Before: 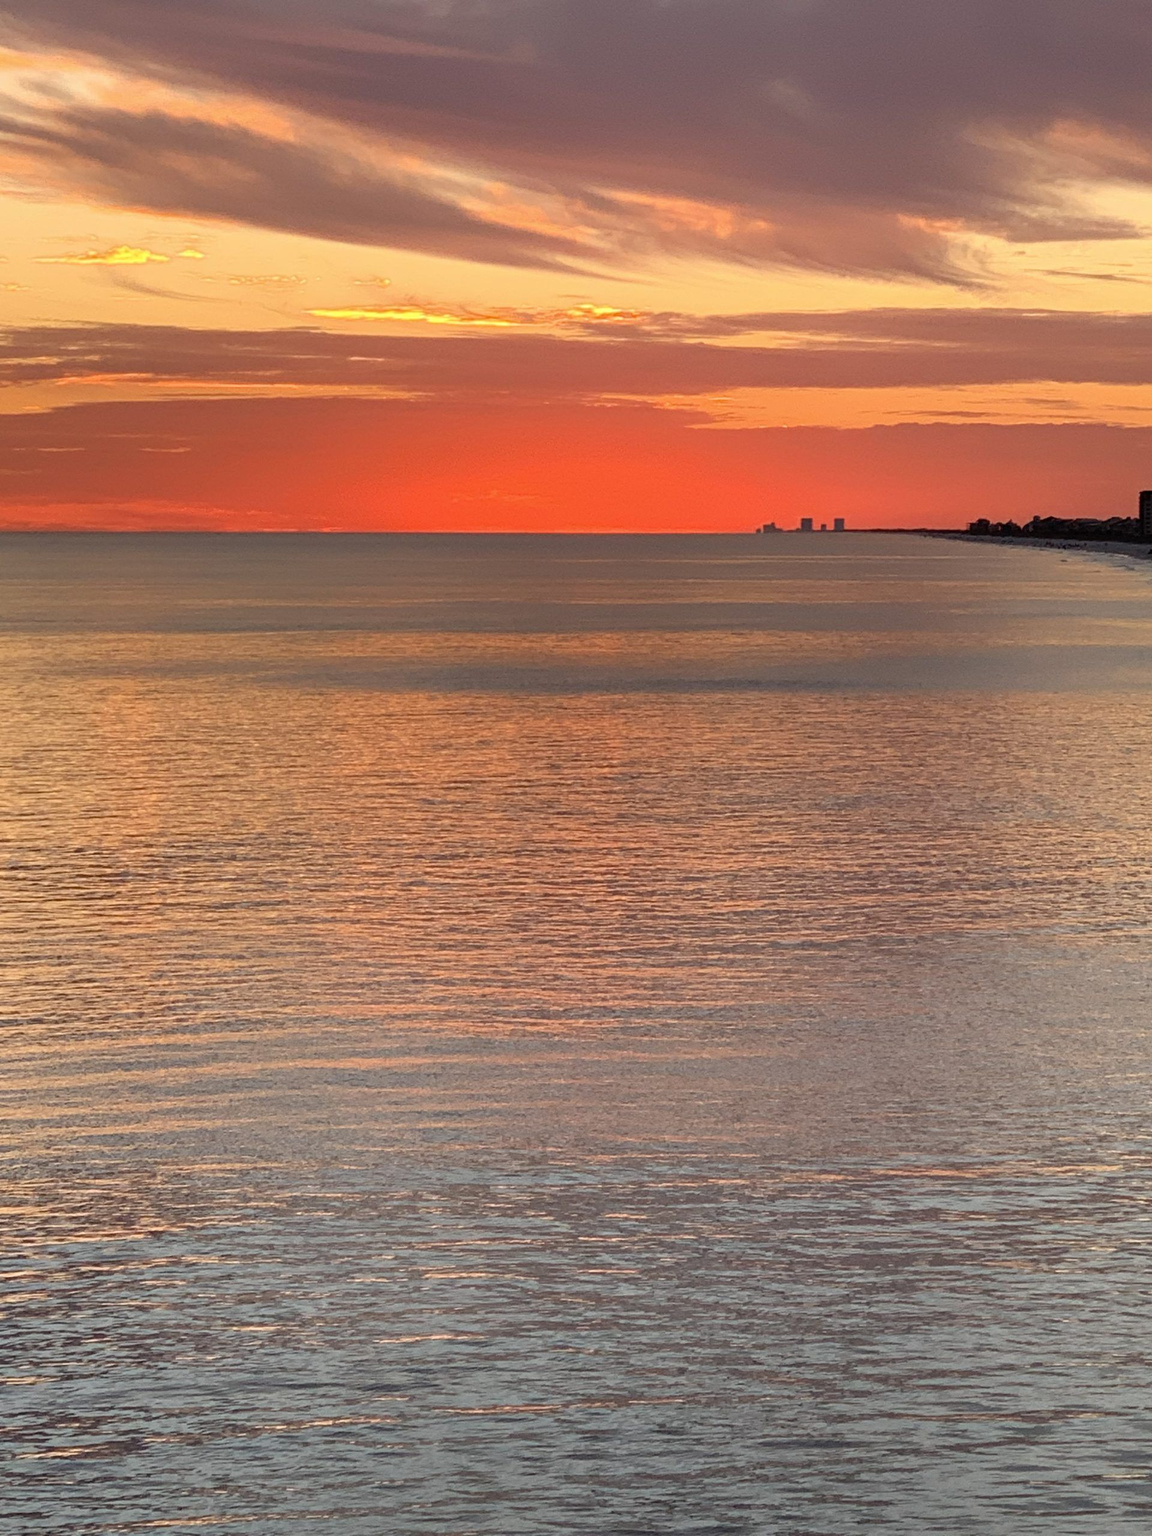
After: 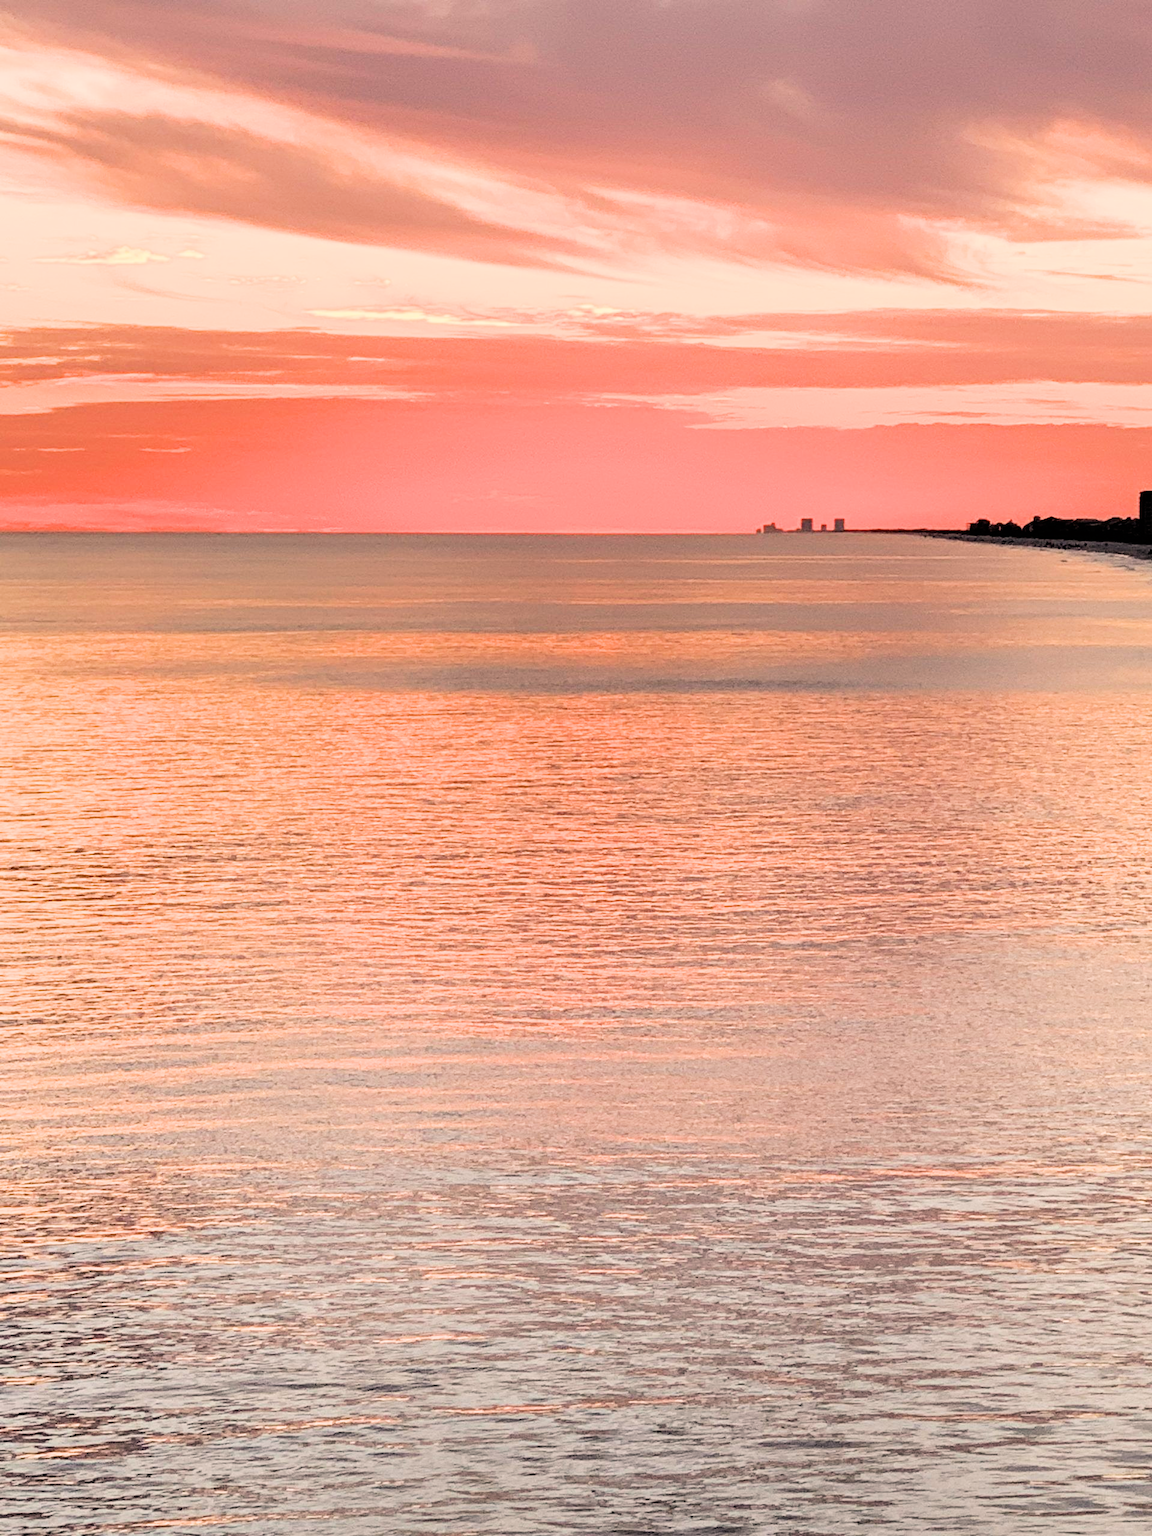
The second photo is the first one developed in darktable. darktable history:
filmic rgb: black relative exposure -5 EV, hardness 2.88, contrast 1.4
exposure: black level correction 0, exposure 1 EV, compensate exposure bias true, compensate highlight preservation false
white balance: red 1.127, blue 0.943
